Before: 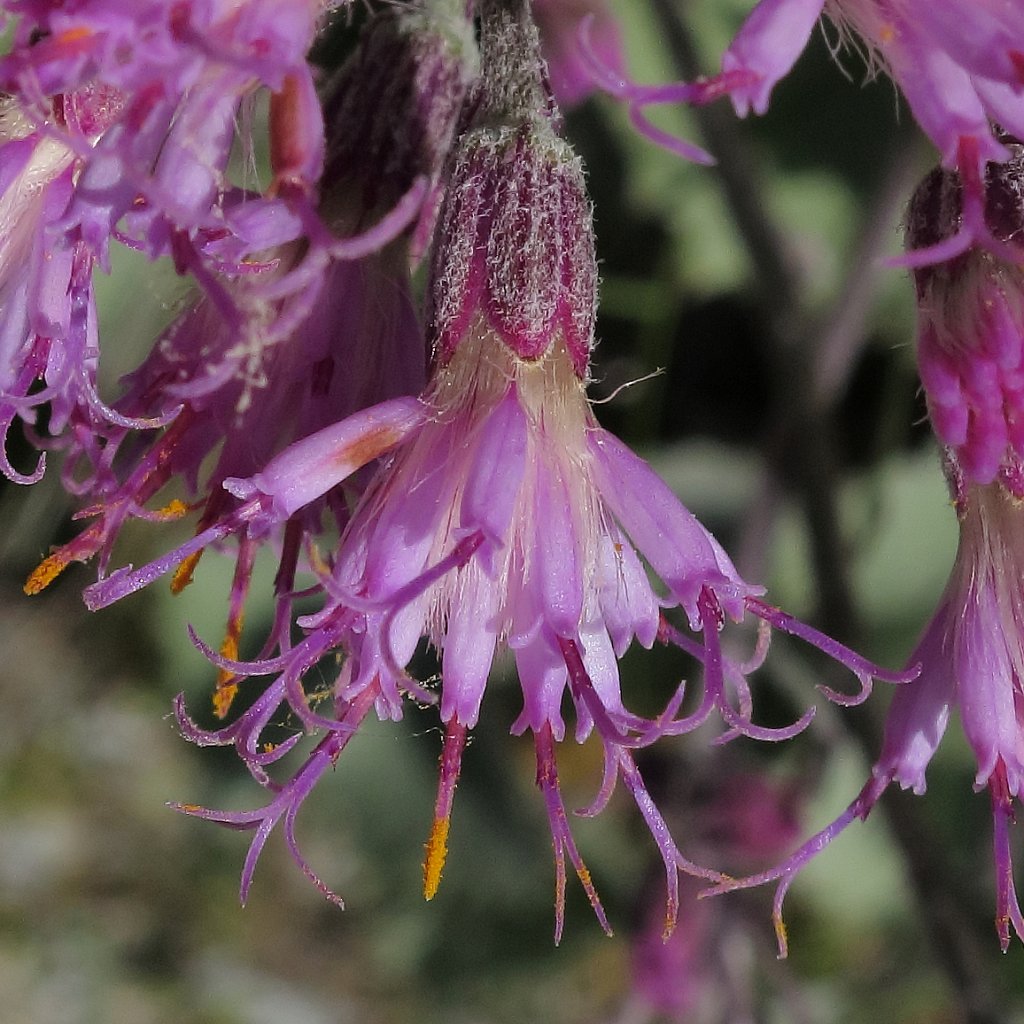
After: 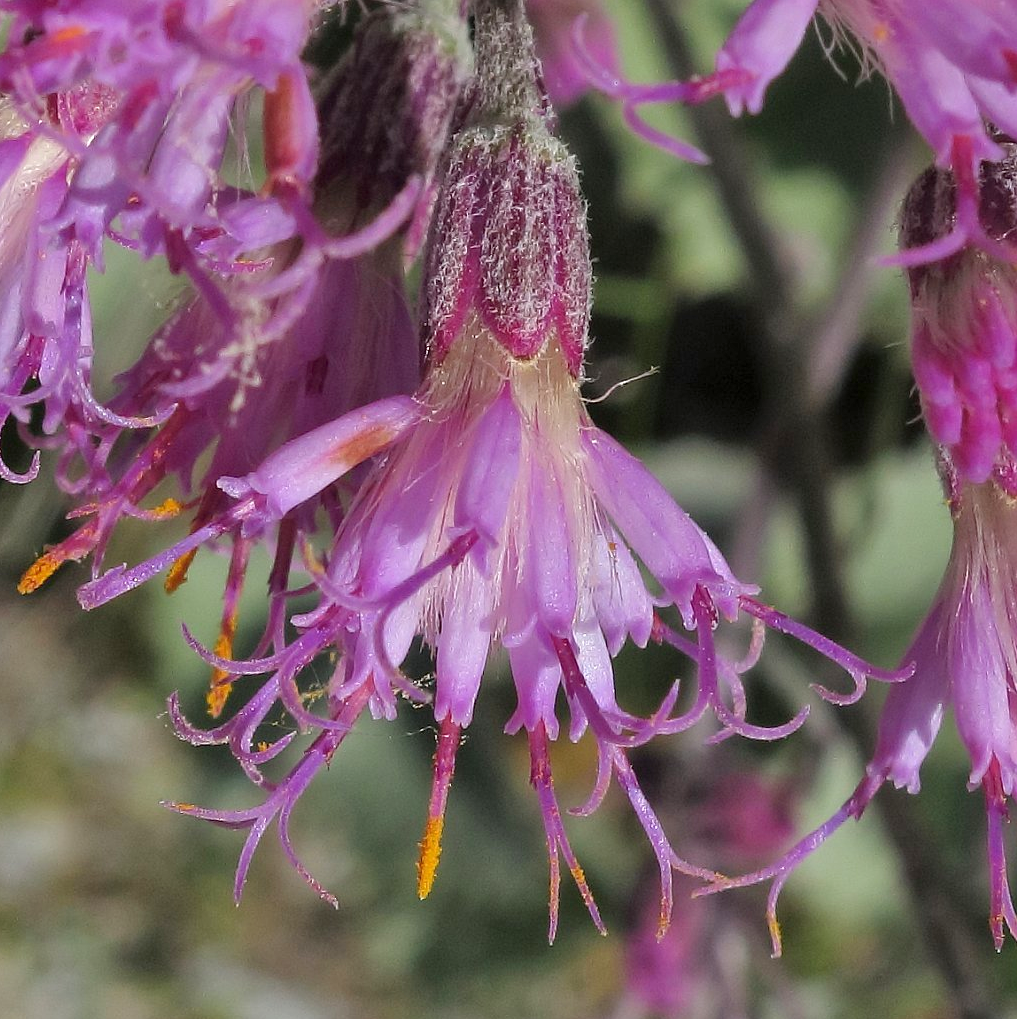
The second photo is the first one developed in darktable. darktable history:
crop and rotate: left 0.614%, top 0.179%, bottom 0.309%
tone equalizer: -8 EV 1 EV, -7 EV 1 EV, -6 EV 1 EV, -5 EV 1 EV, -4 EV 1 EV, -3 EV 0.75 EV, -2 EV 0.5 EV, -1 EV 0.25 EV
